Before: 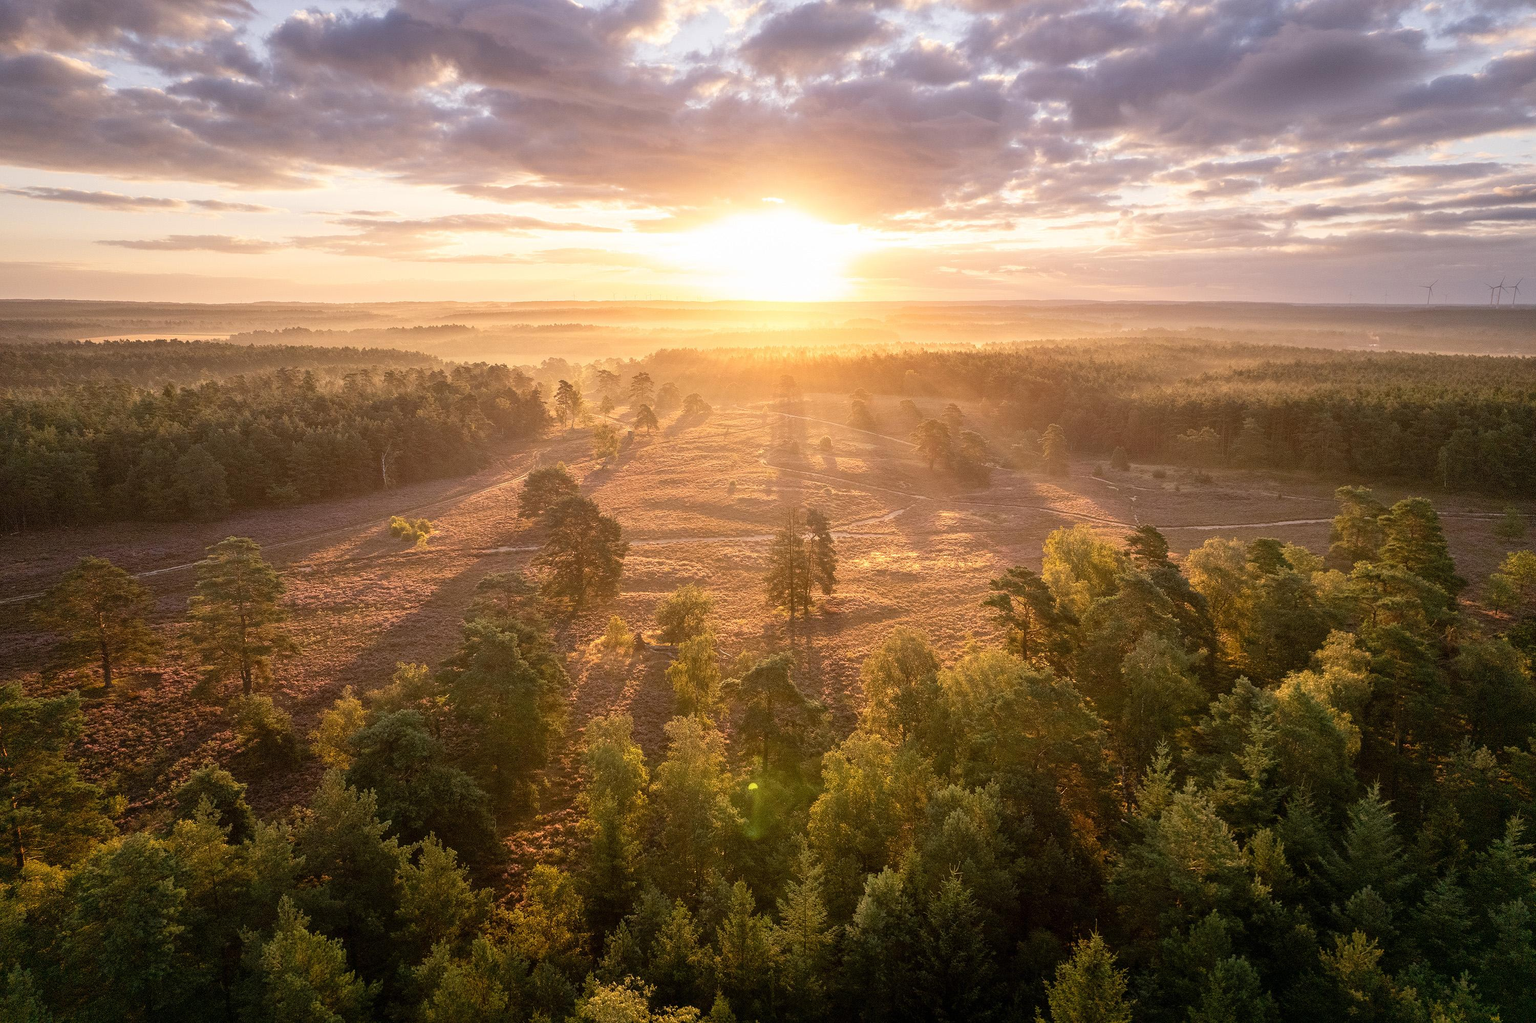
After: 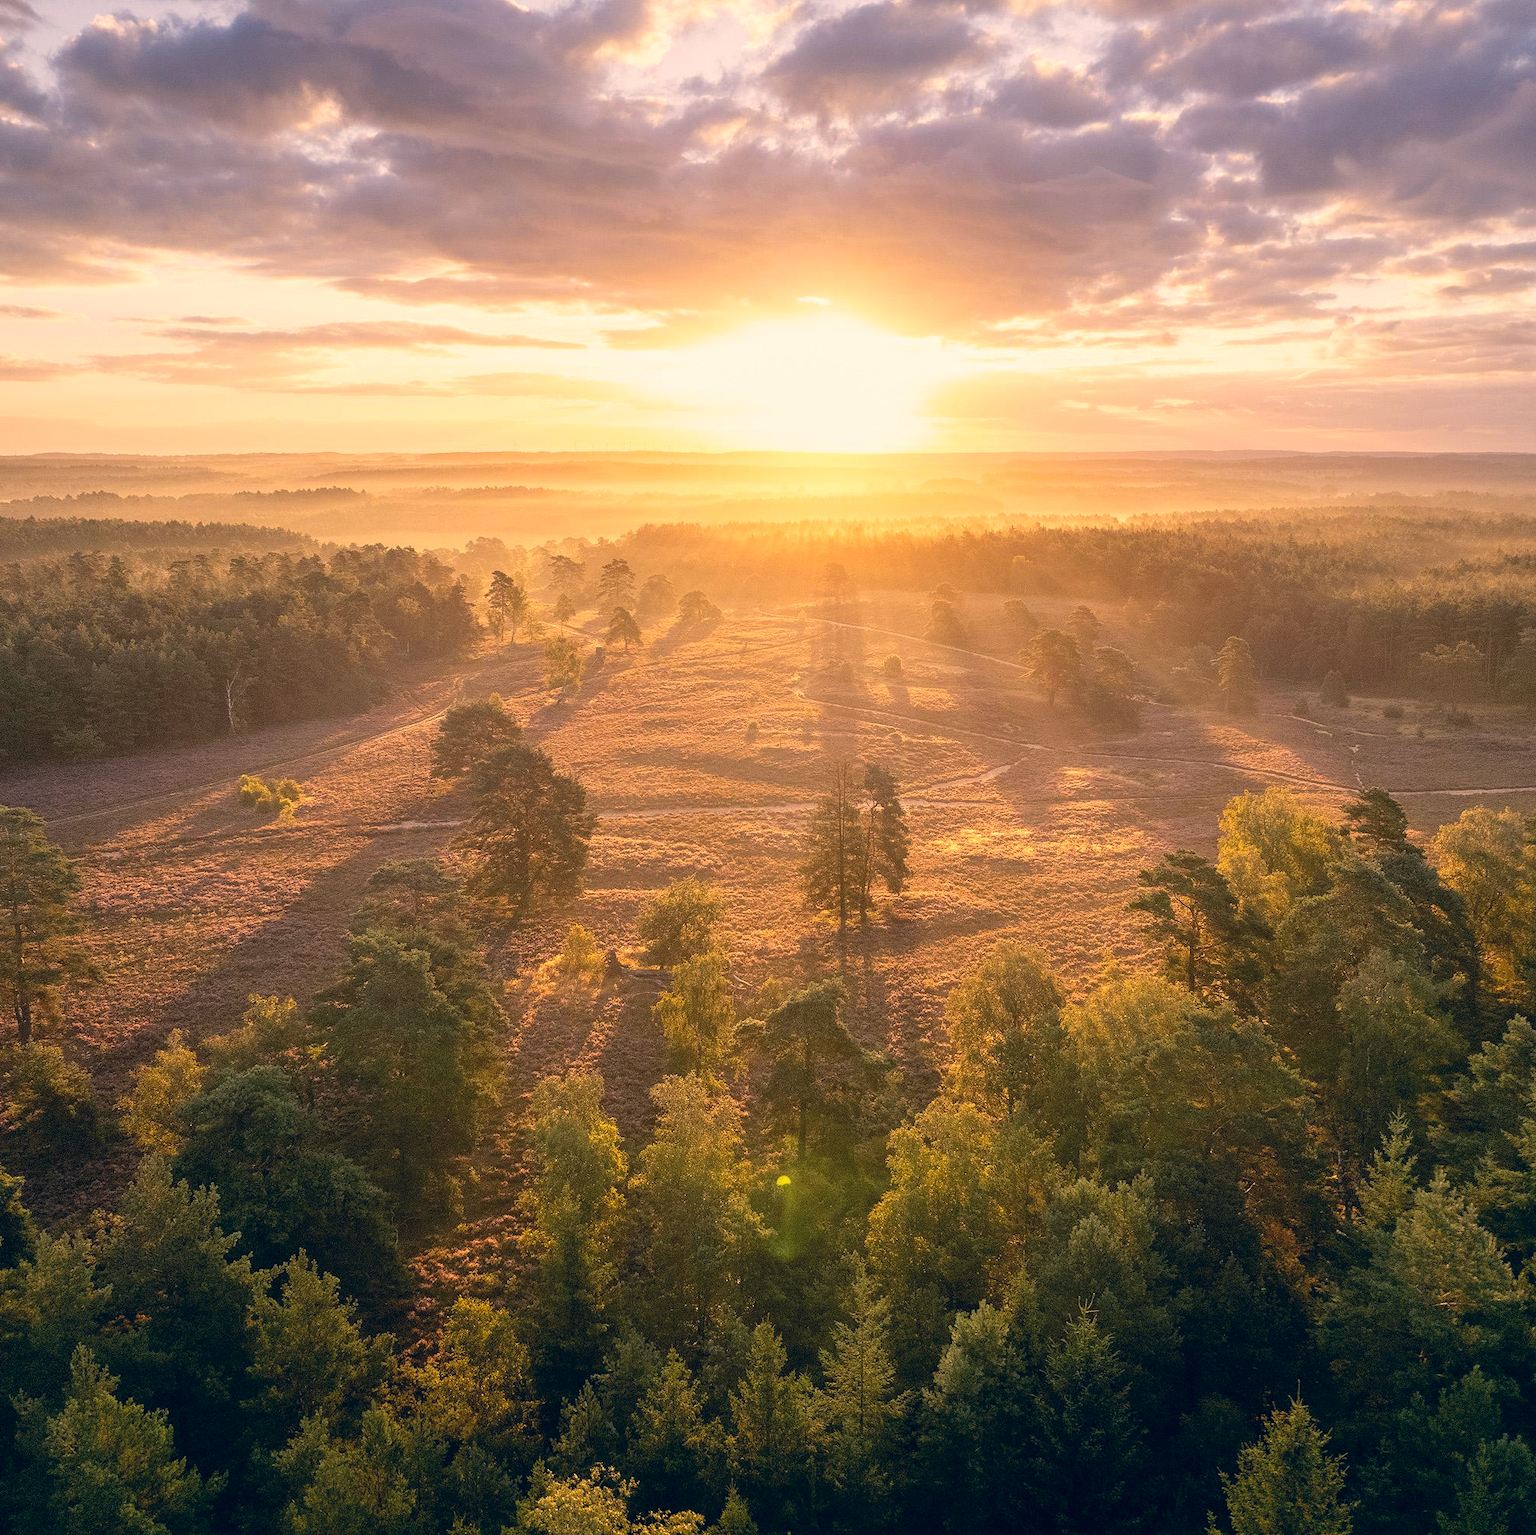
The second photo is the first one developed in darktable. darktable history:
crop and rotate: left 15.055%, right 18.278%
color correction: highlights a* 10.32, highlights b* 14.66, shadows a* -9.59, shadows b* -15.02
